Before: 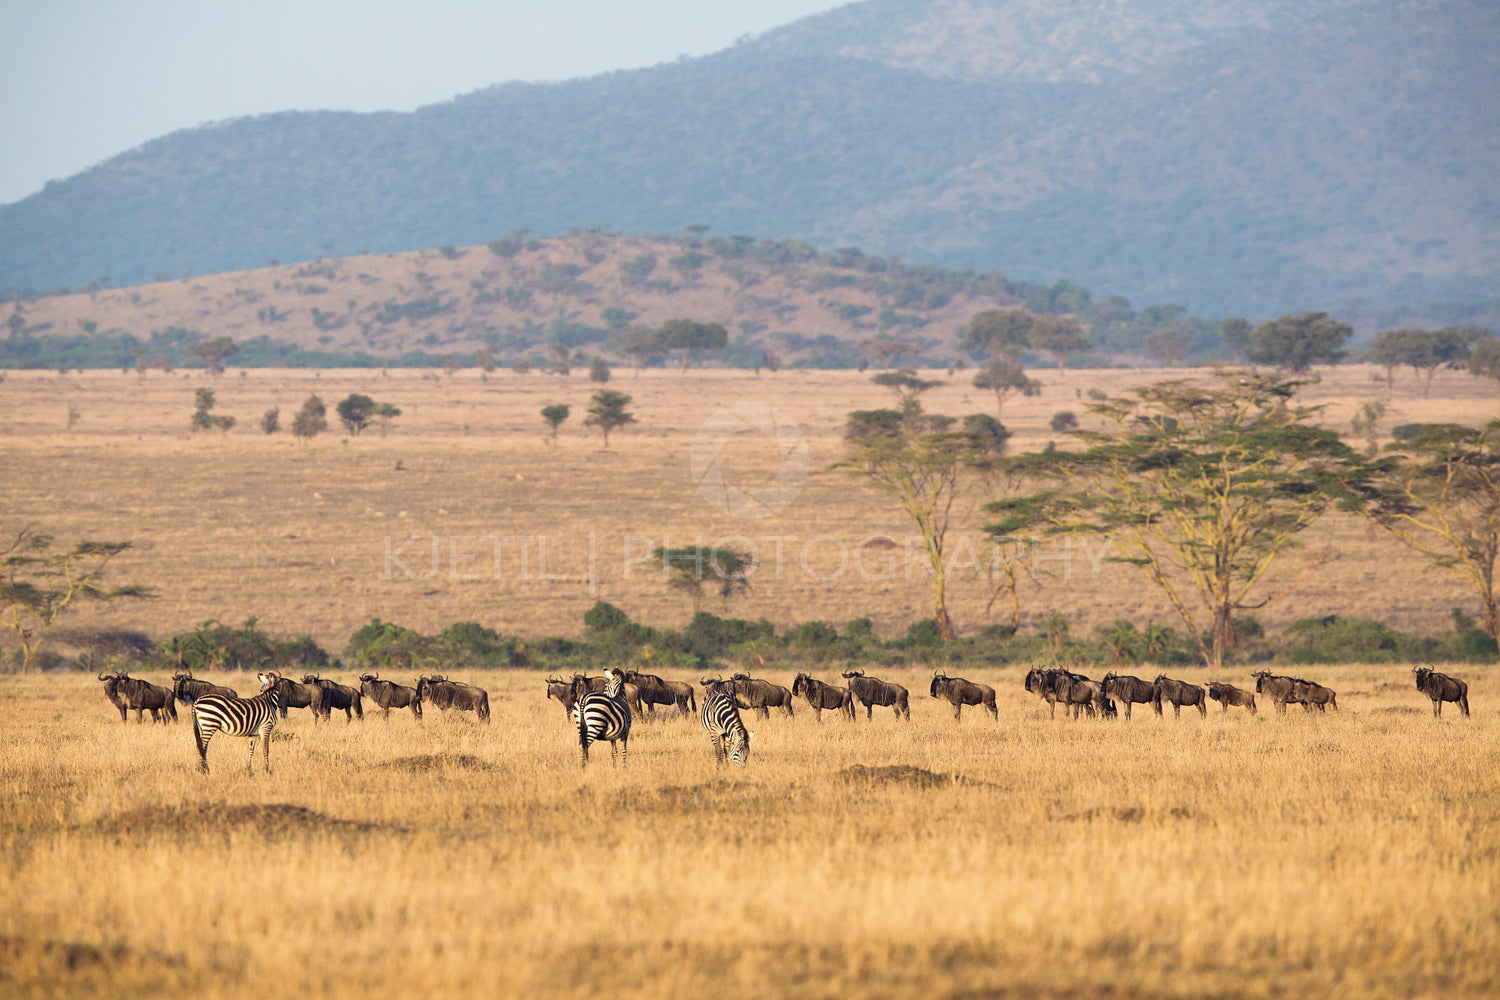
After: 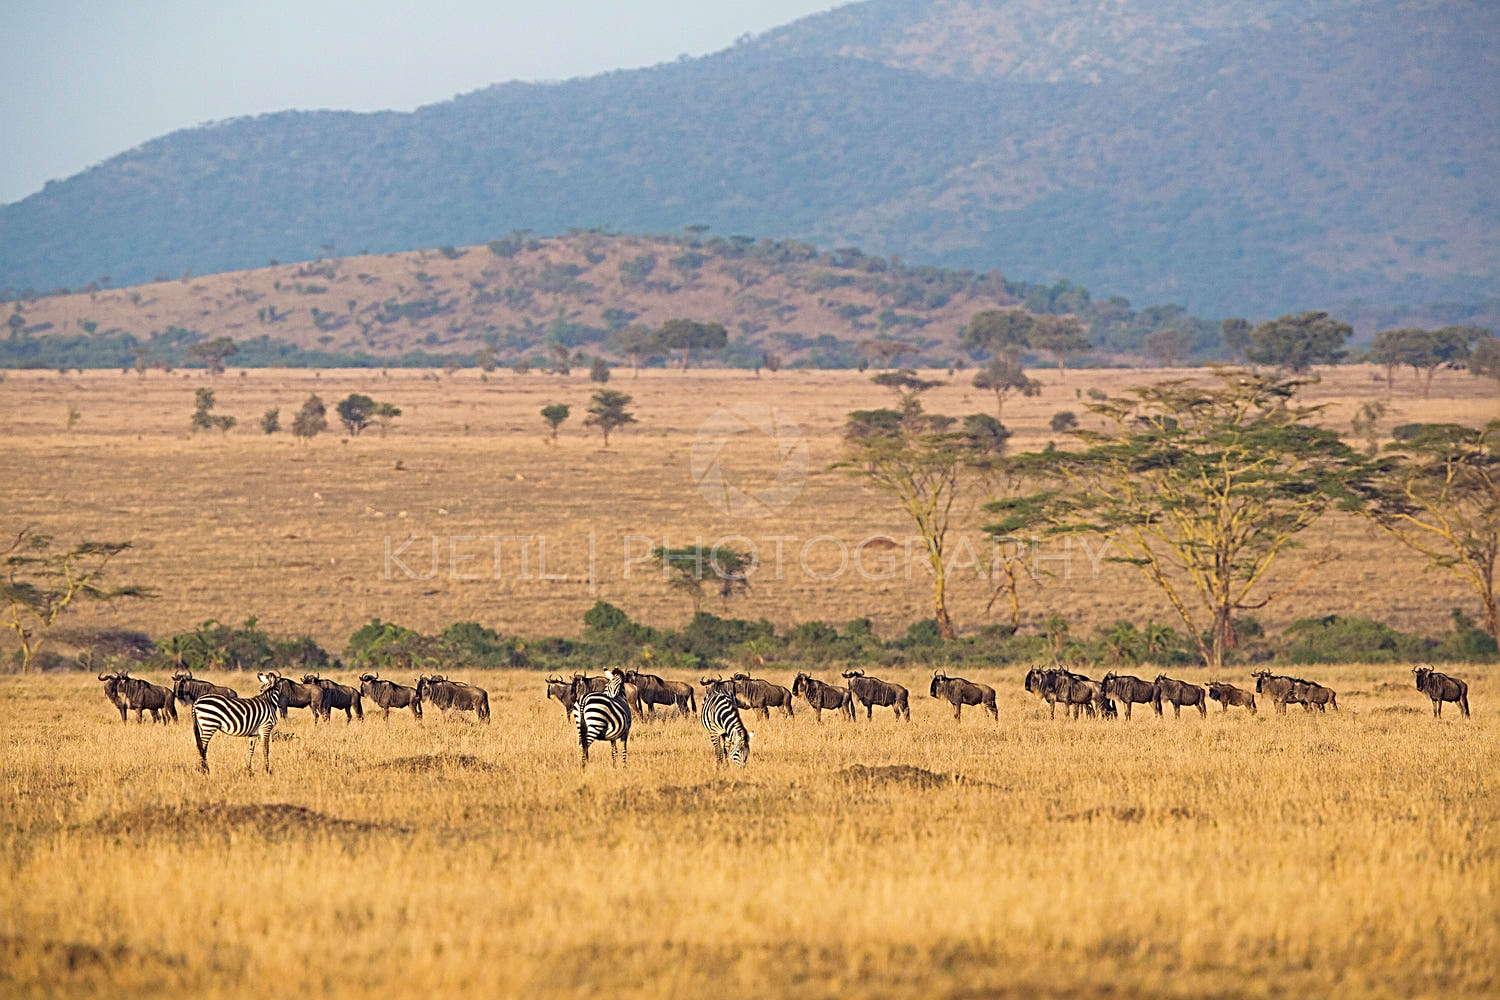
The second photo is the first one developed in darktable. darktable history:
haze removal: strength 0.29, distance 0.25, compatibility mode true, adaptive false
contrast equalizer: y [[0.439, 0.44, 0.442, 0.457, 0.493, 0.498], [0.5 ×6], [0.5 ×6], [0 ×6], [0 ×6]], mix 0.59
sharpen: radius 3.119
